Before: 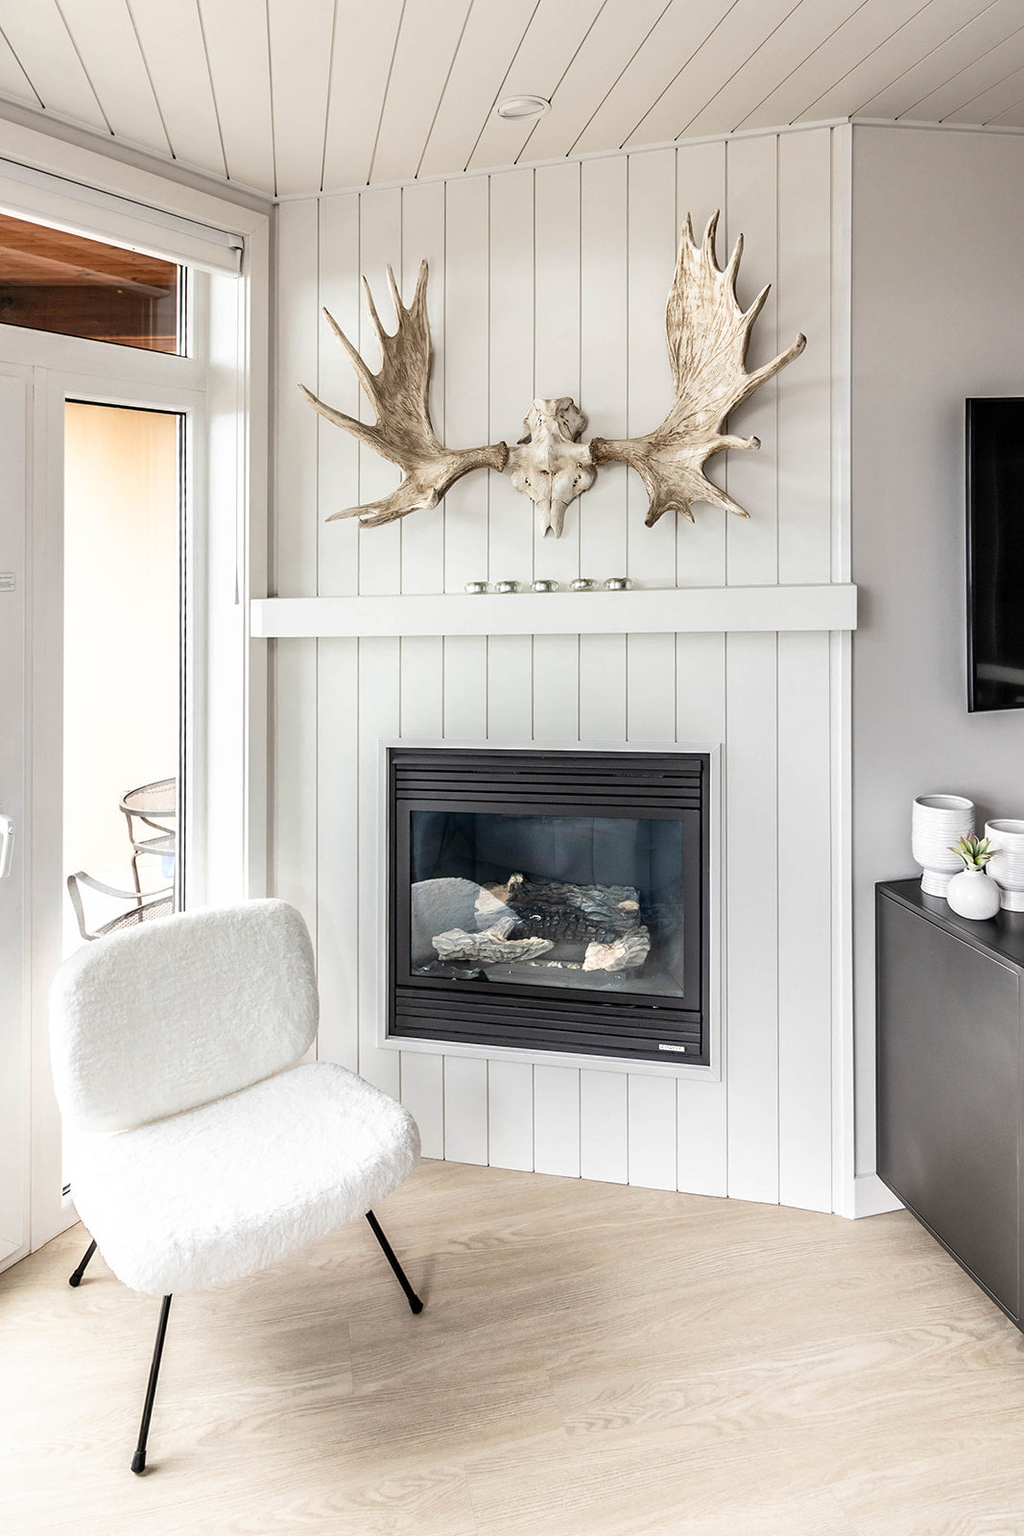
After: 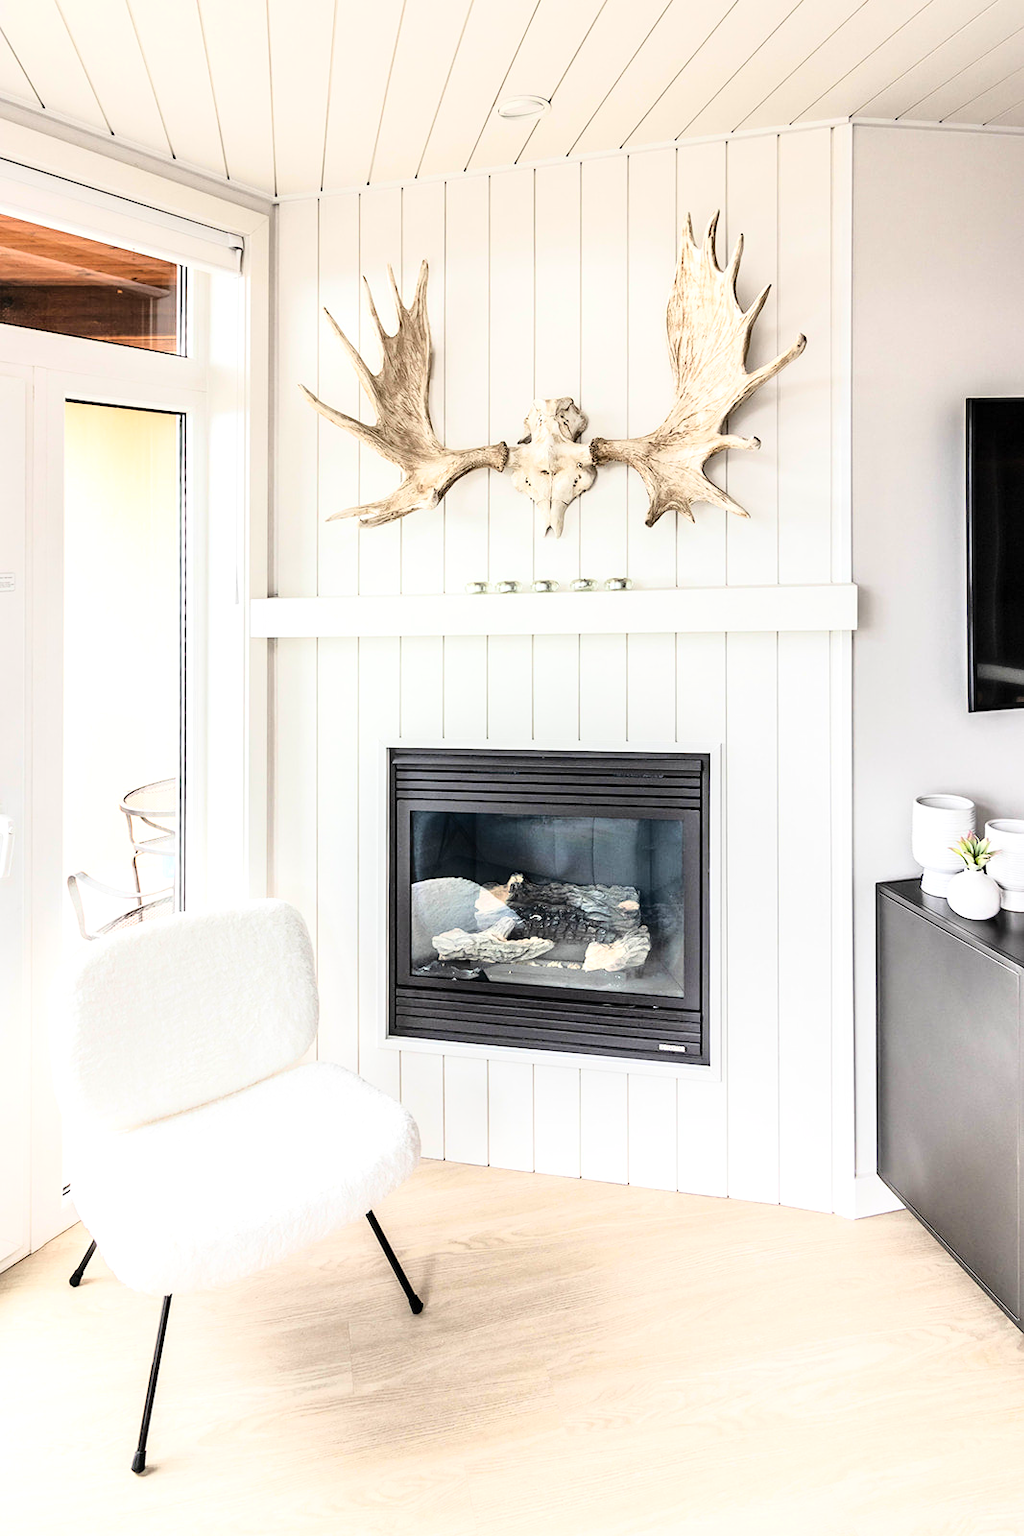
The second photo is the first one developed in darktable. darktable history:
exposure: exposure 0.209 EV, compensate exposure bias true, compensate highlight preservation false
base curve: curves: ch0 [(0, 0) (0.028, 0.03) (0.121, 0.232) (0.46, 0.748) (0.859, 0.968) (1, 1)]
